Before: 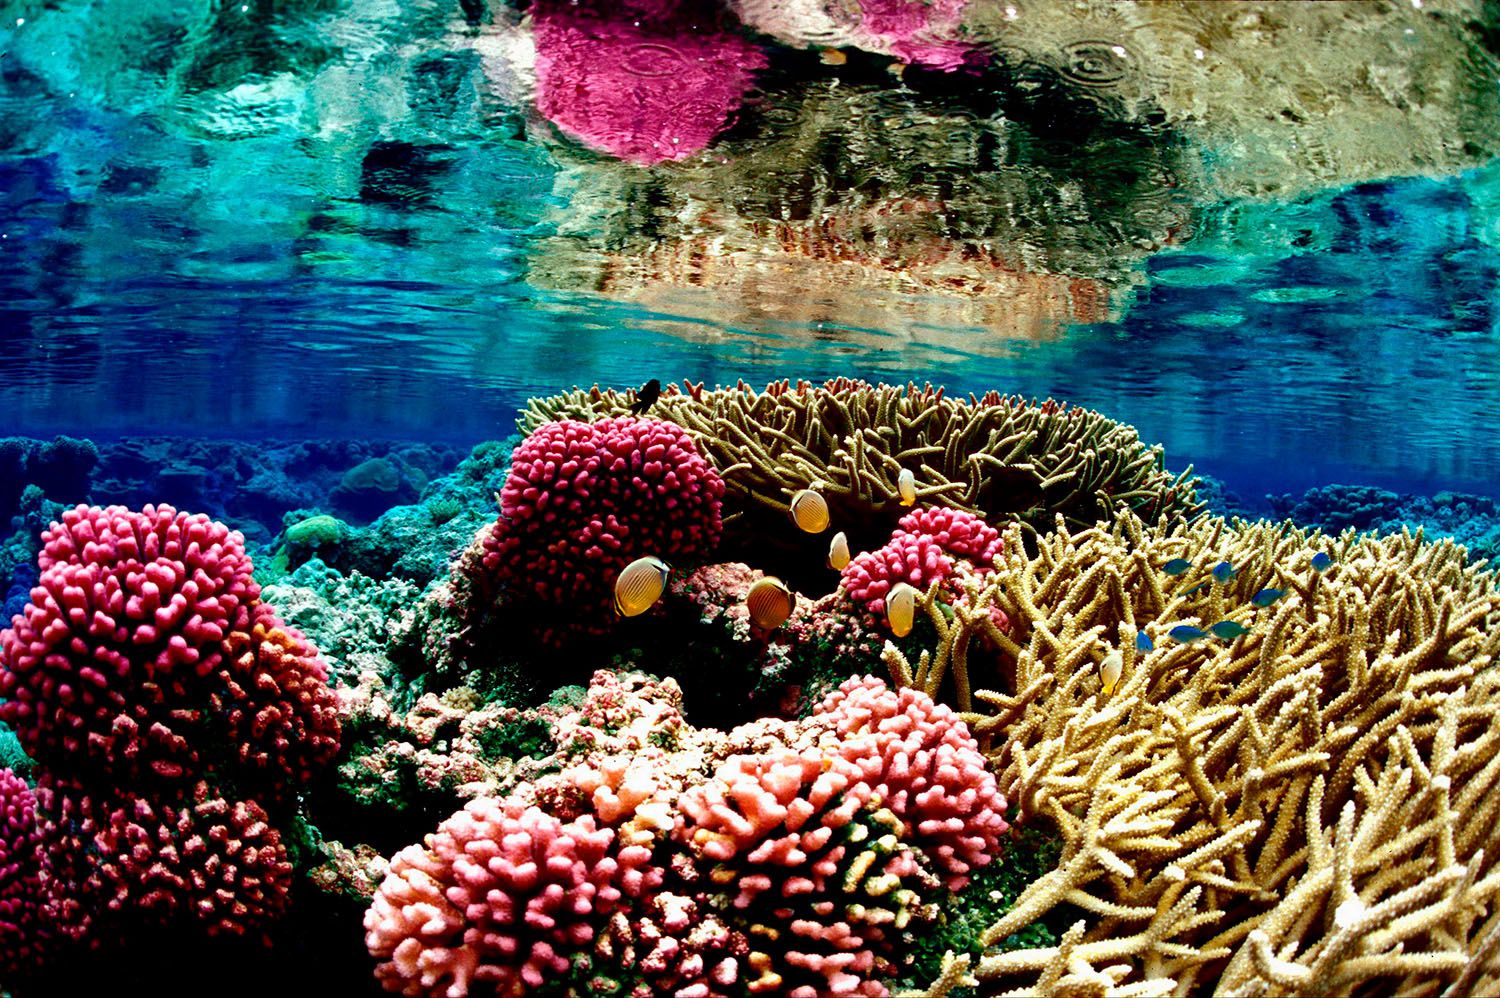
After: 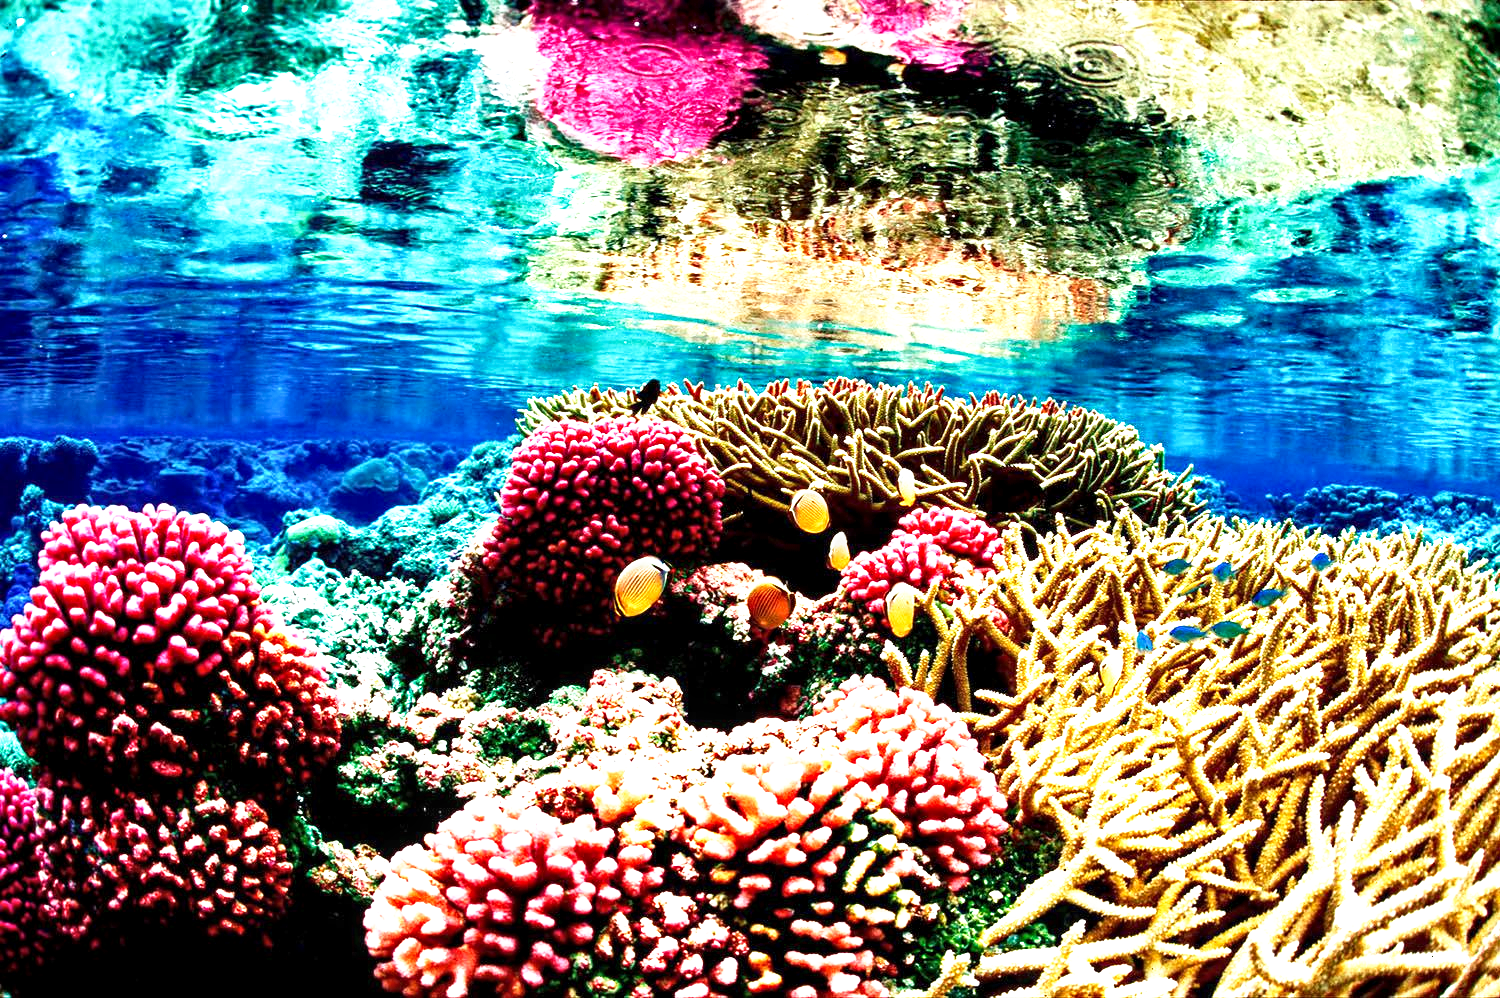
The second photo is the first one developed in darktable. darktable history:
local contrast: highlights 85%, shadows 83%
base curve: curves: ch0 [(0, 0) (0.495, 0.917) (1, 1)], preserve colors none
tone equalizer: -8 EV -0.745 EV, -7 EV -0.671 EV, -6 EV -0.637 EV, -5 EV -0.41 EV, -3 EV 0.4 EV, -2 EV 0.6 EV, -1 EV 0.687 EV, +0 EV 0.749 EV, smoothing diameter 24.94%, edges refinement/feathering 11.54, preserve details guided filter
